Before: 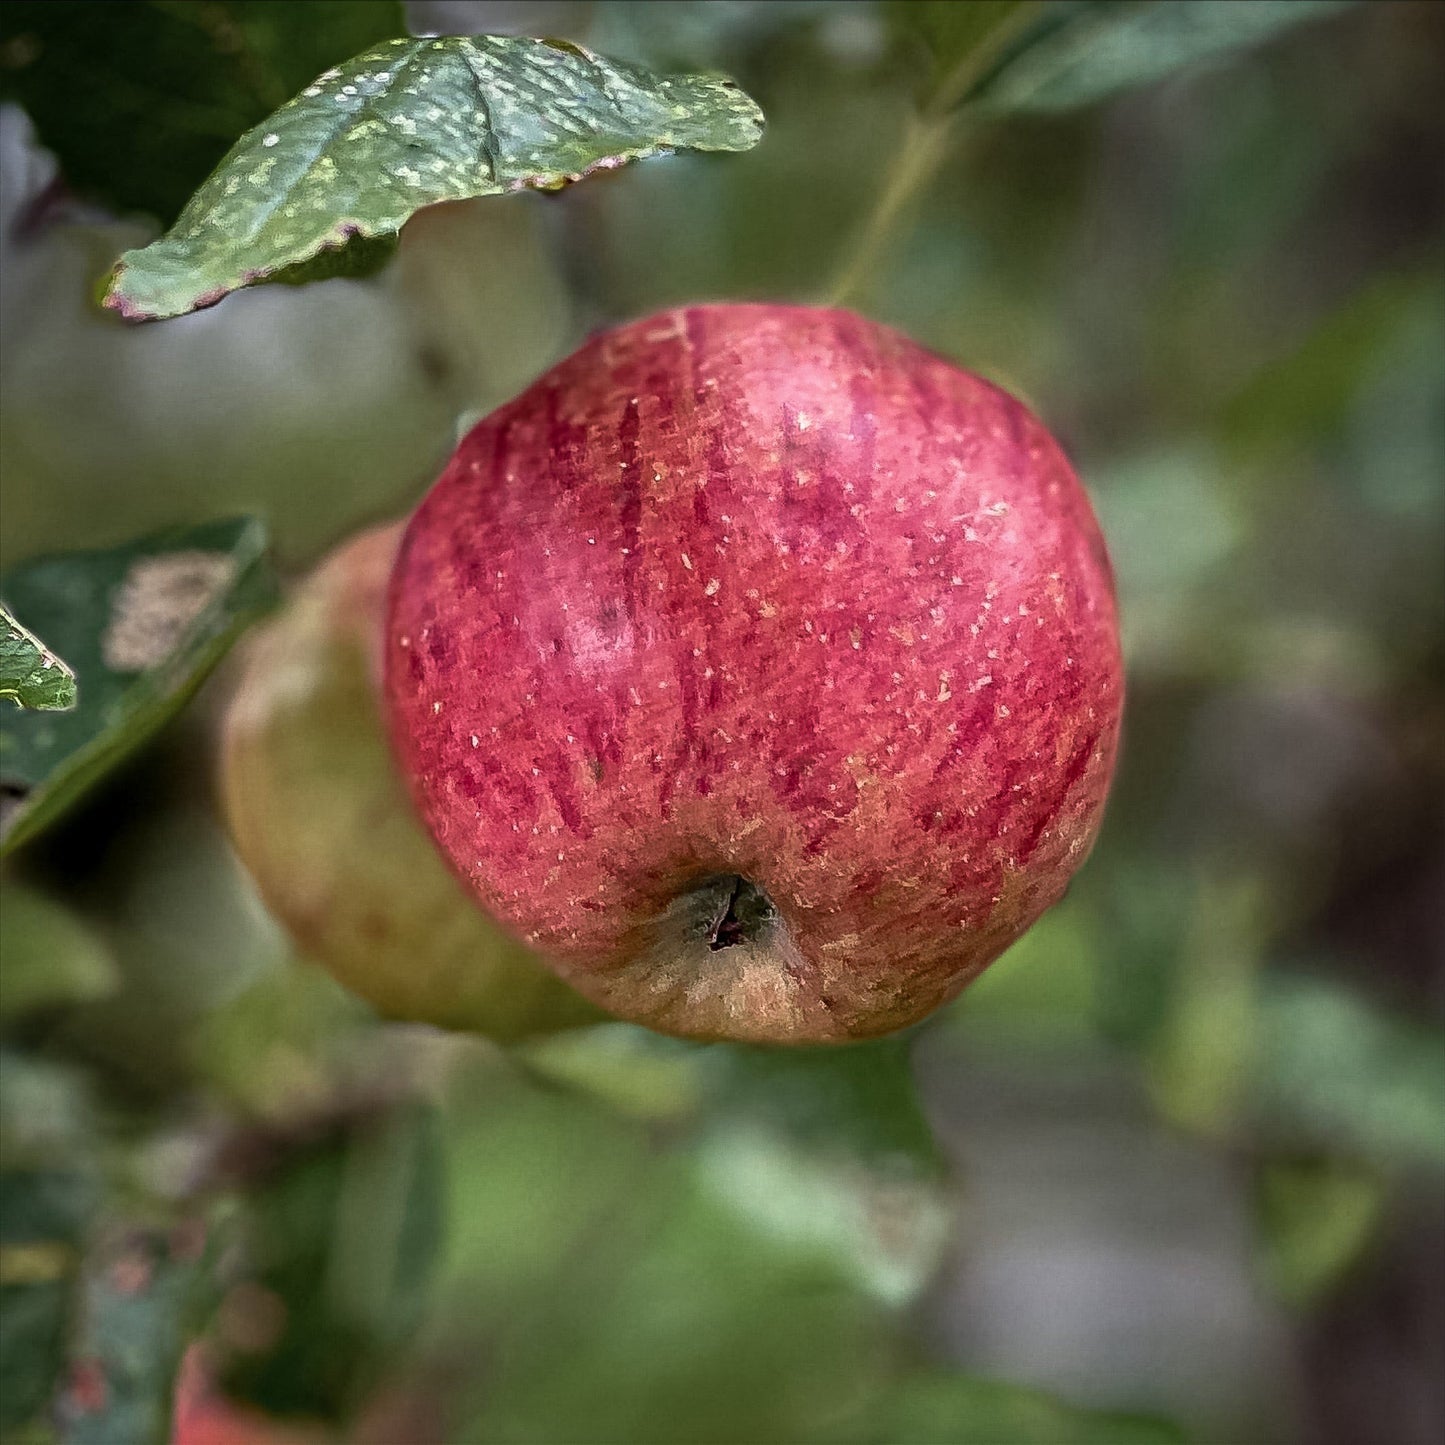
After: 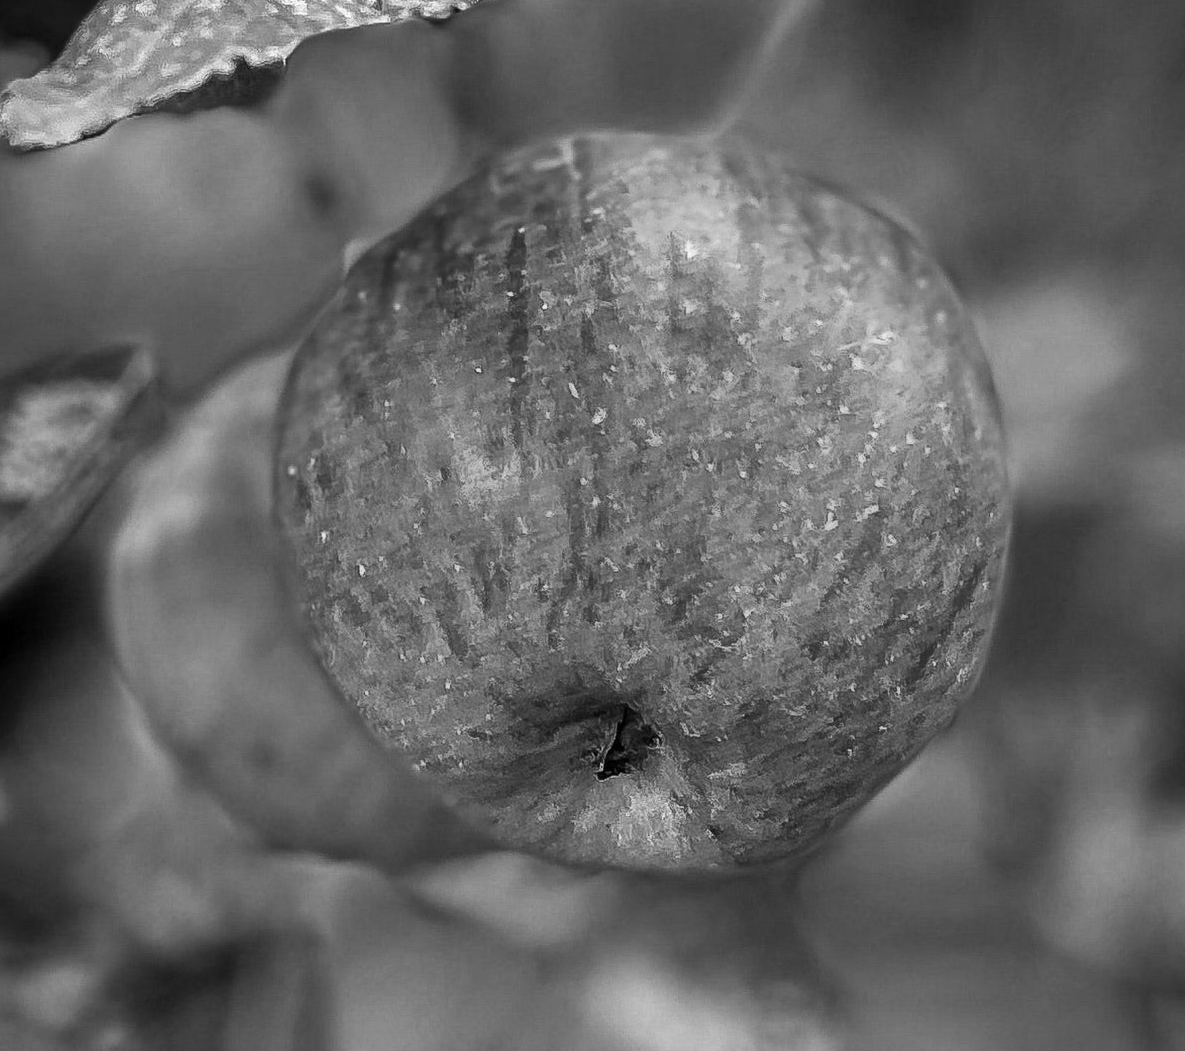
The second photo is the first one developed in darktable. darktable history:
crop: left 7.856%, top 11.836%, right 10.12%, bottom 15.387%
monochrome: on, module defaults
white balance: red 1.045, blue 0.932
